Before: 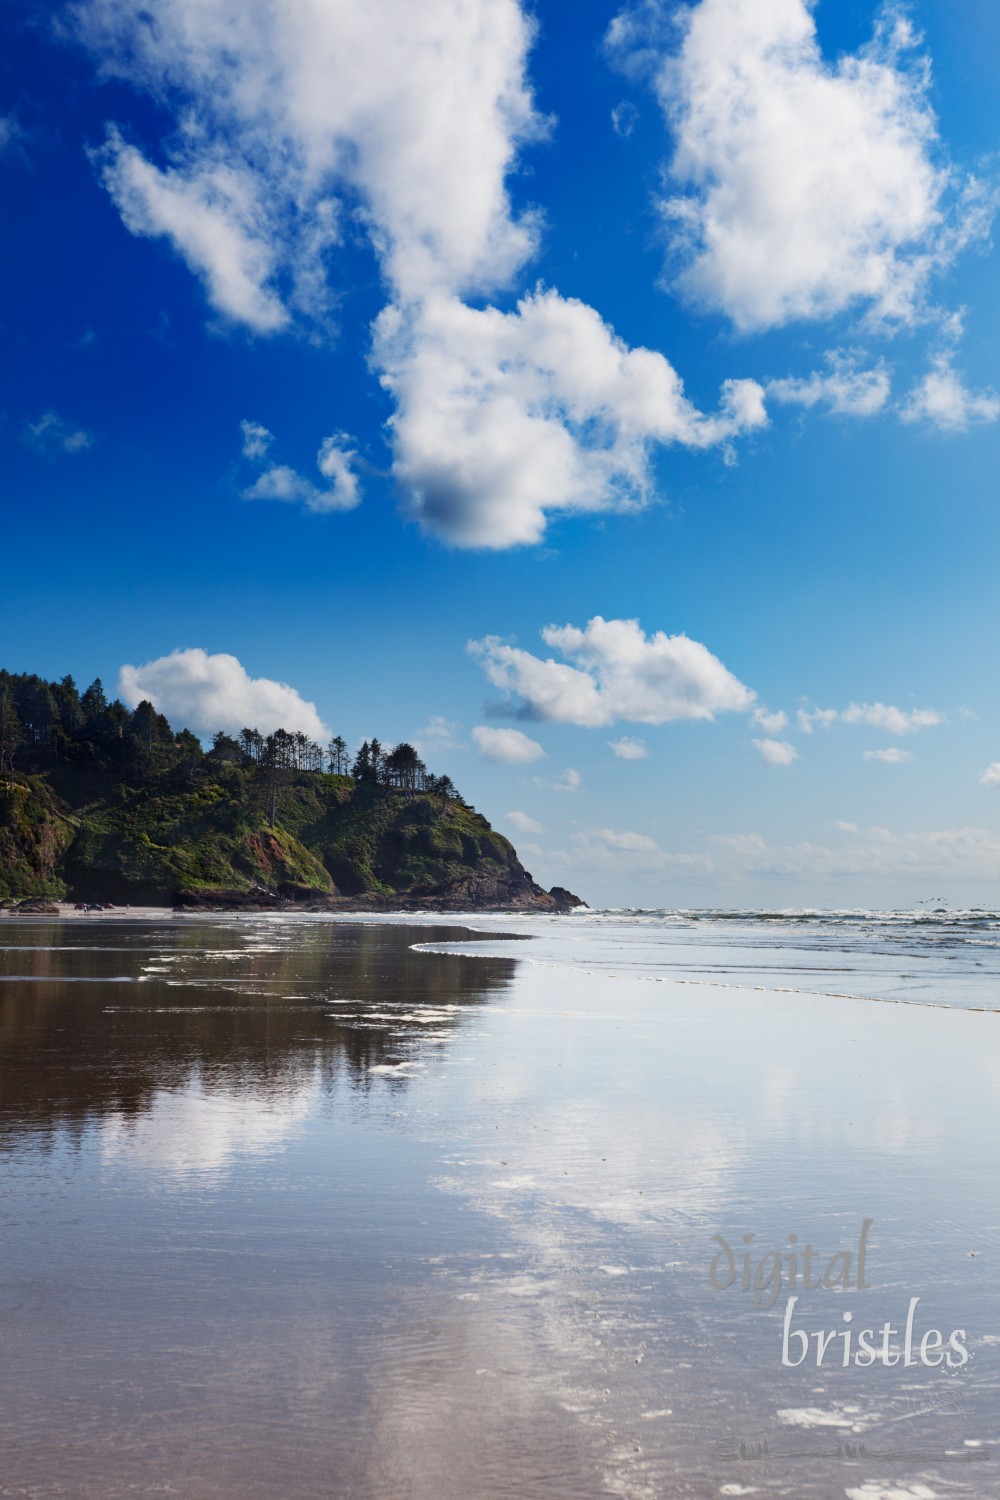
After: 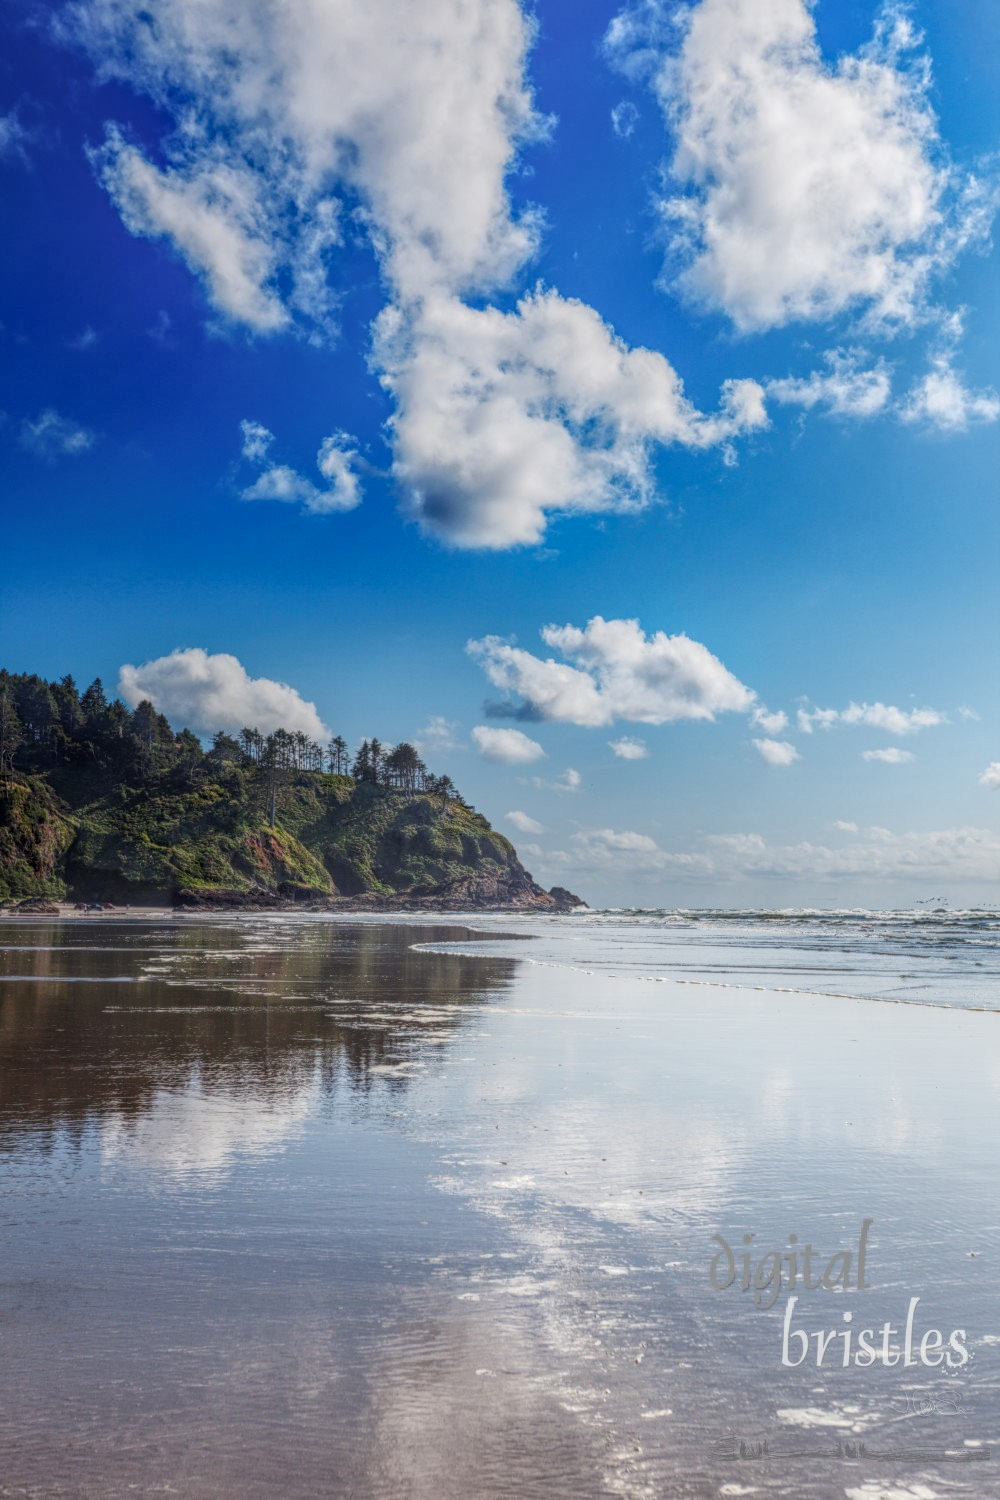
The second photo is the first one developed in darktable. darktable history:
local contrast: highlights 20%, shadows 24%, detail 201%, midtone range 0.2
